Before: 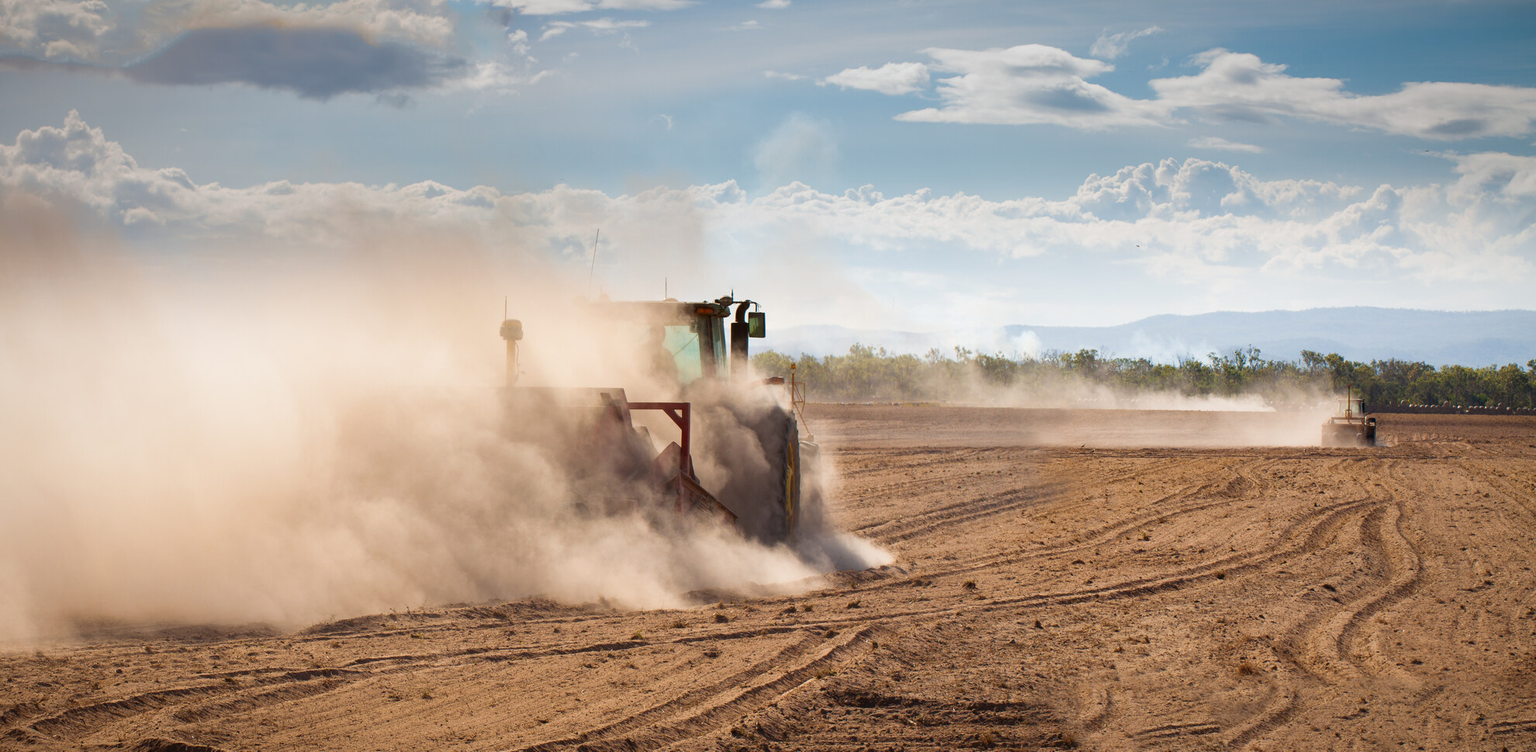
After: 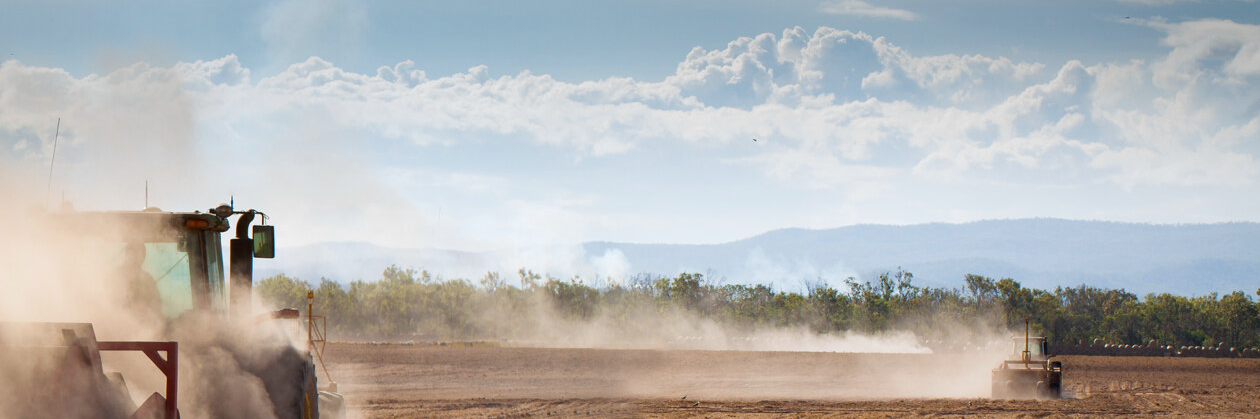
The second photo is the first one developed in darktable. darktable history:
white balance: red 0.982, blue 1.018
crop: left 36.005%, top 18.293%, right 0.31%, bottom 38.444%
